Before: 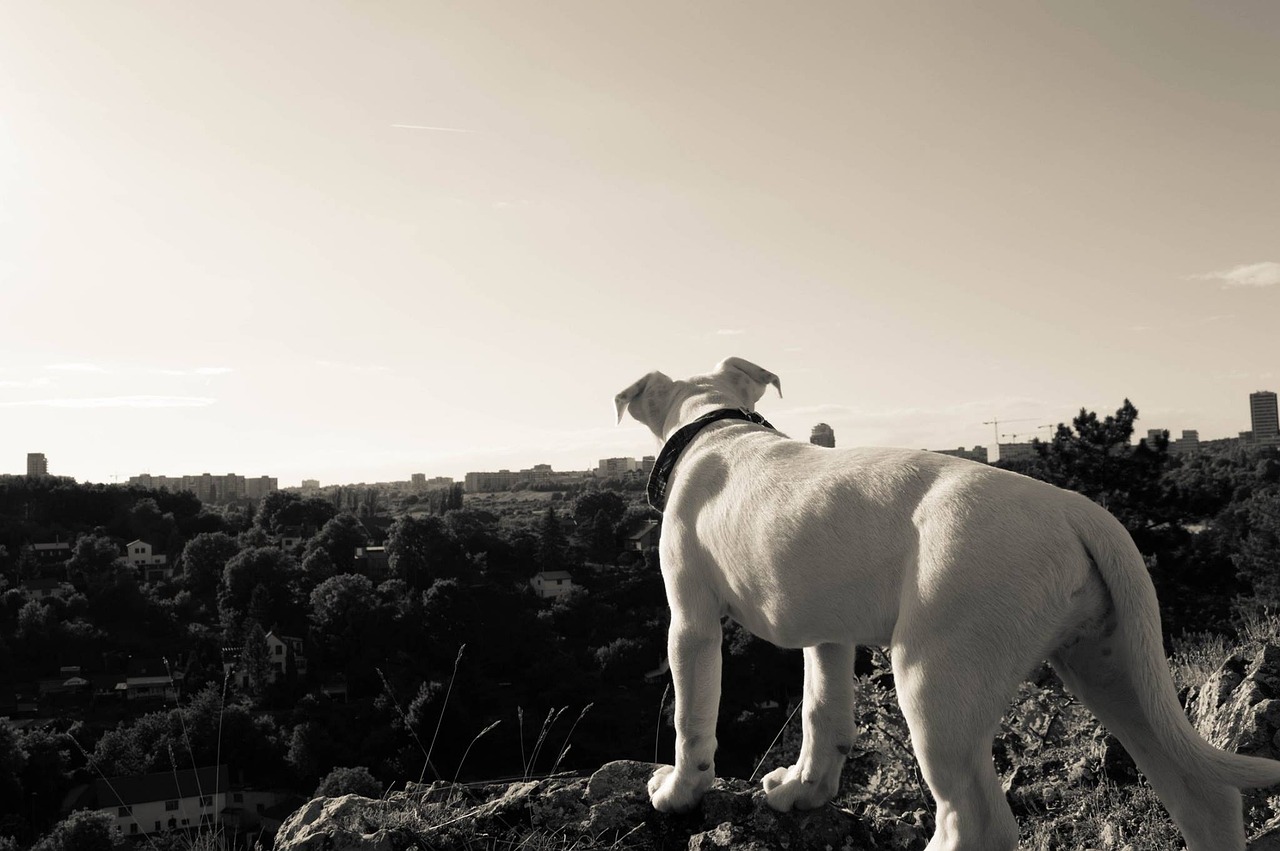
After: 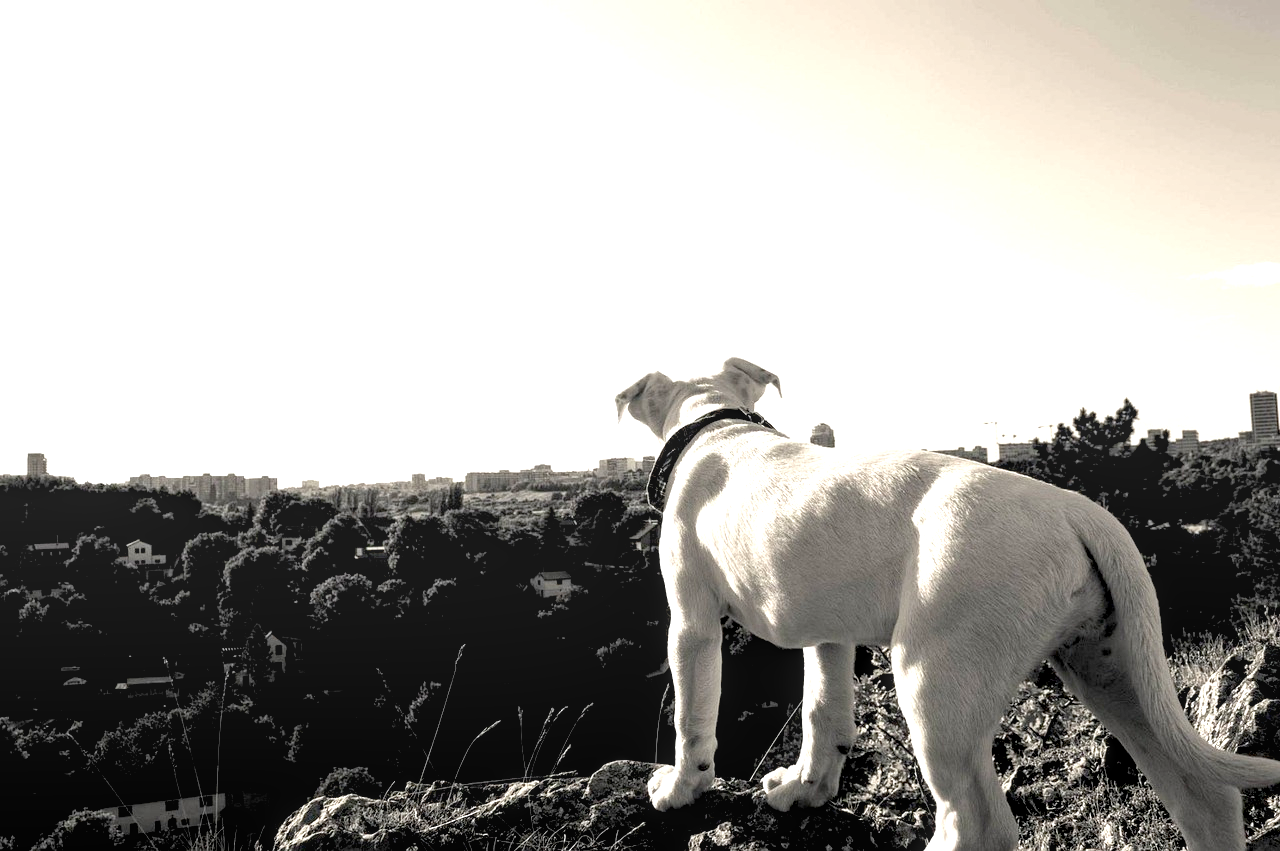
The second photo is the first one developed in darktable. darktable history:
color balance: input saturation 80.07%
exposure: black level correction 0.011, exposure 1.088 EV, compensate exposure bias true, compensate highlight preservation false
local contrast: on, module defaults
